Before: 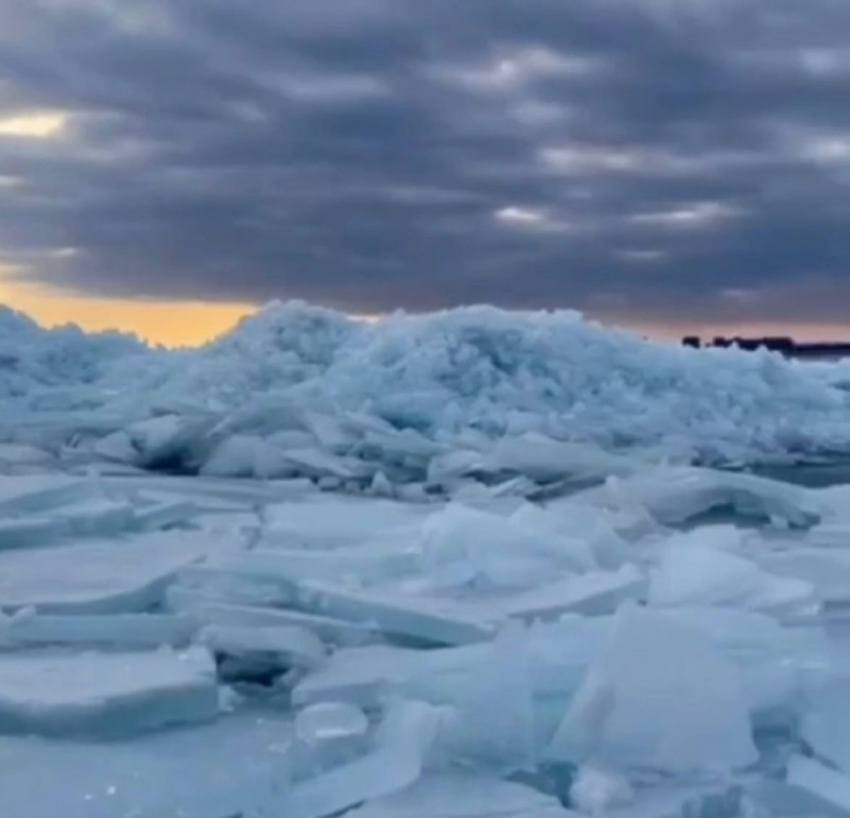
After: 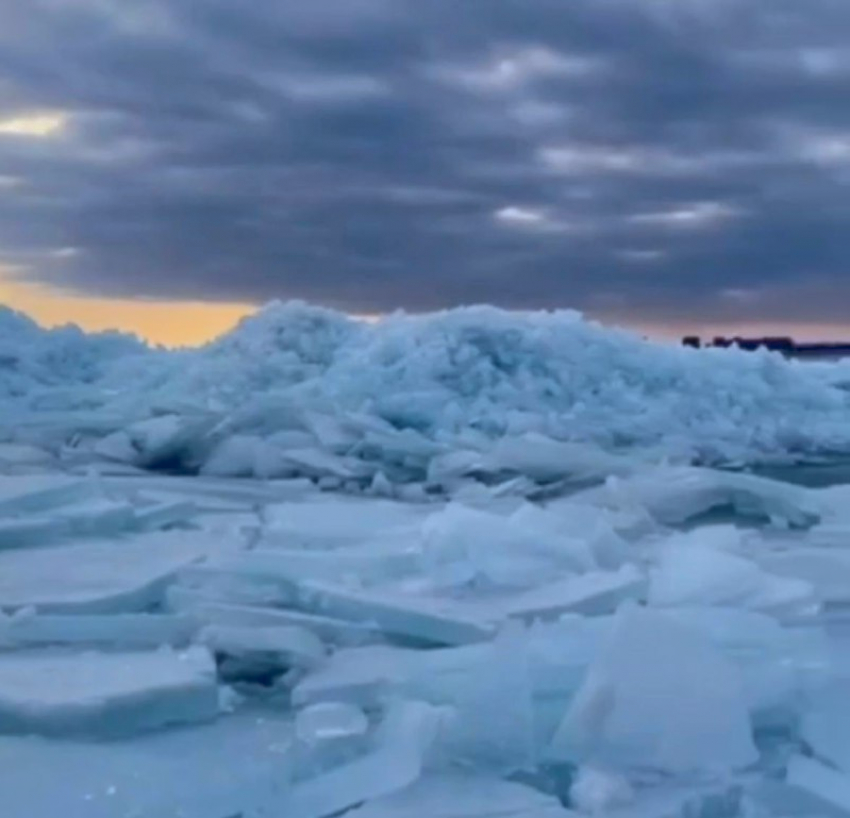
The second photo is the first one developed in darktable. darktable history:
color correction: highlights a* -0.752, highlights b* -9.51
shadows and highlights: highlights -59.89
